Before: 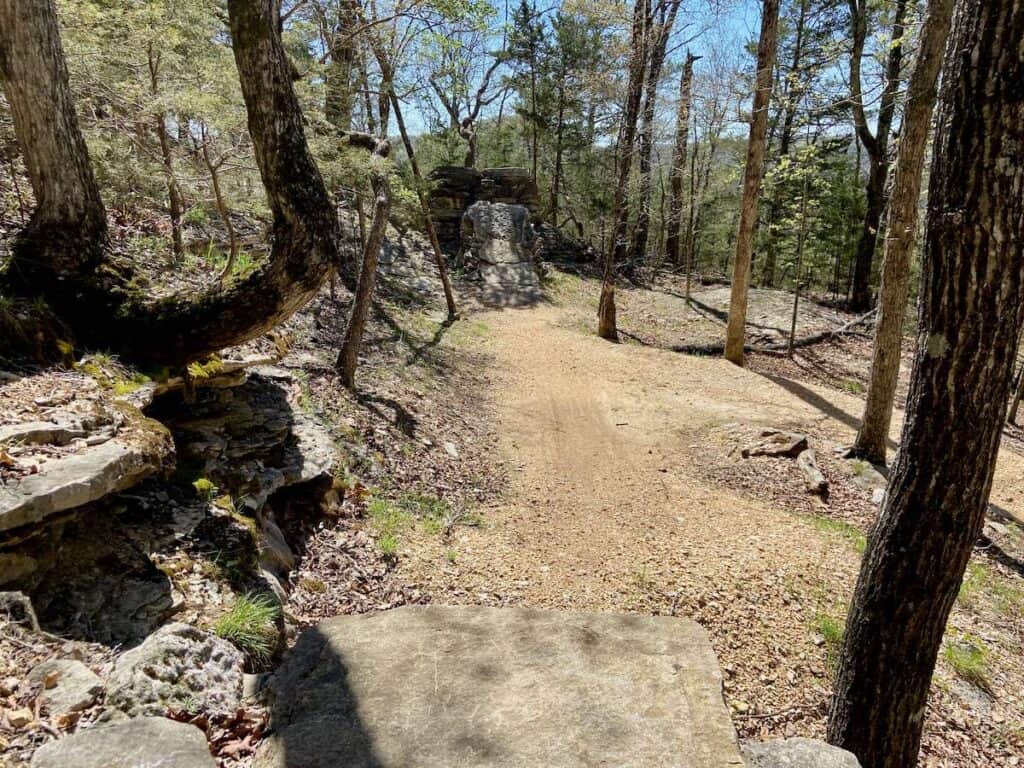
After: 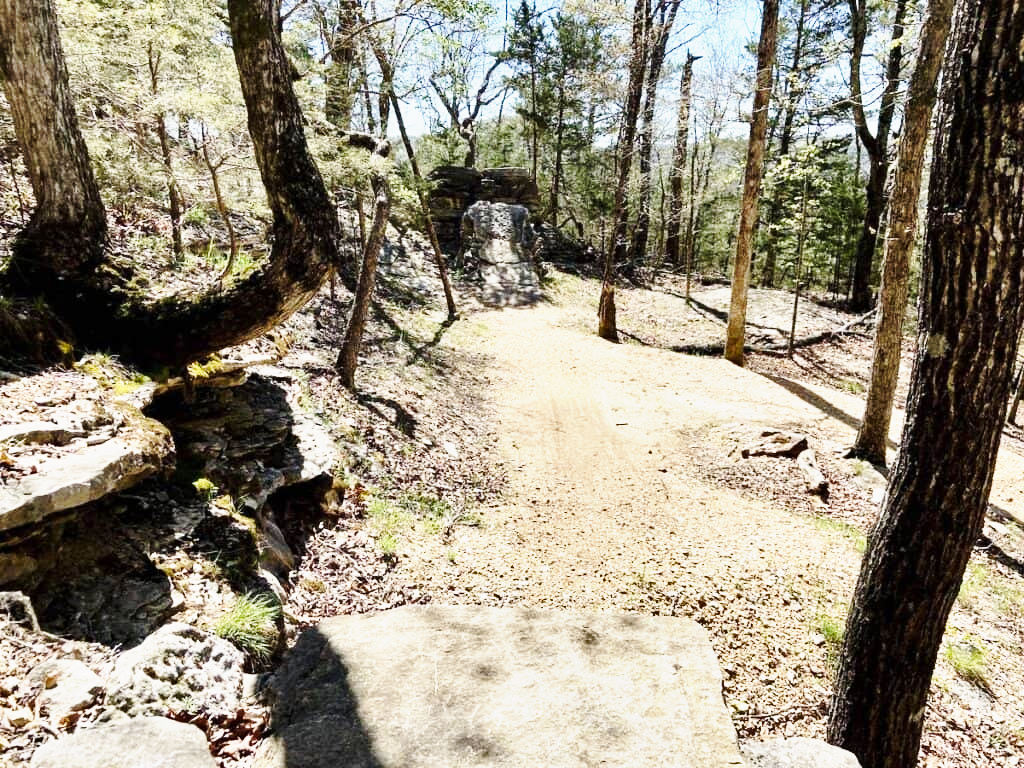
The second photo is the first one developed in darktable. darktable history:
tone equalizer: -8 EV -0.712 EV, -7 EV -0.686 EV, -6 EV -0.563 EV, -5 EV -0.365 EV, -3 EV 0.396 EV, -2 EV 0.6 EV, -1 EV 0.677 EV, +0 EV 0.757 EV, edges refinement/feathering 500, mask exposure compensation -1.57 EV, preserve details no
shadows and highlights: soften with gaussian
base curve: curves: ch0 [(0, 0) (0.025, 0.046) (0.112, 0.277) (0.467, 0.74) (0.814, 0.929) (1, 0.942)], preserve colors none
